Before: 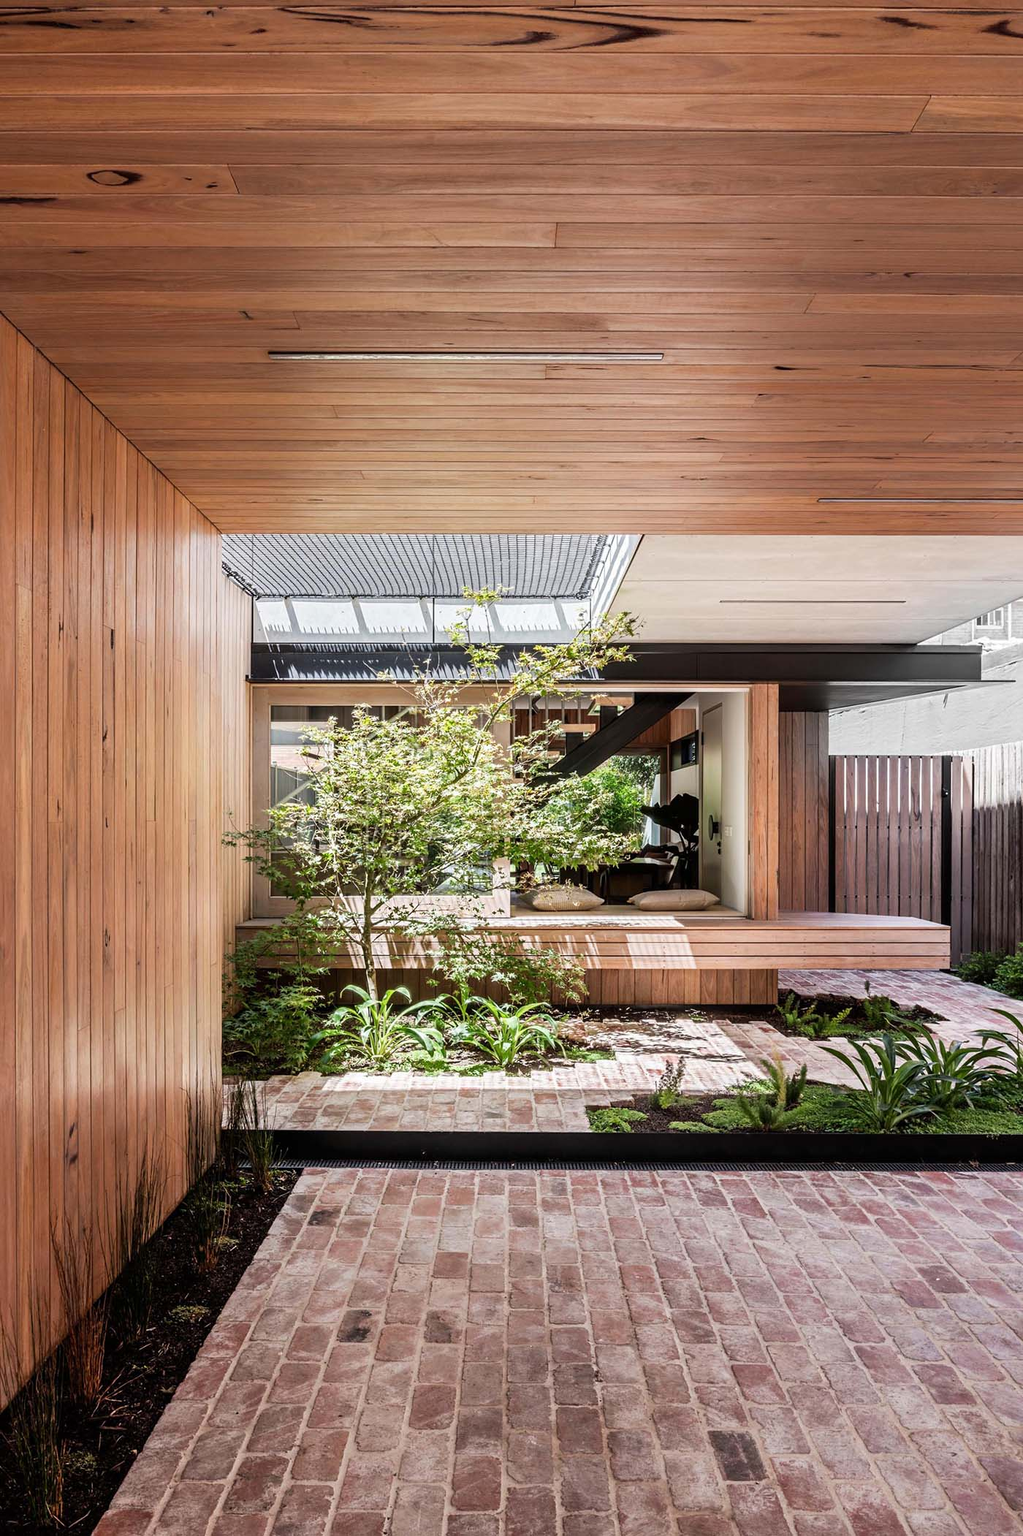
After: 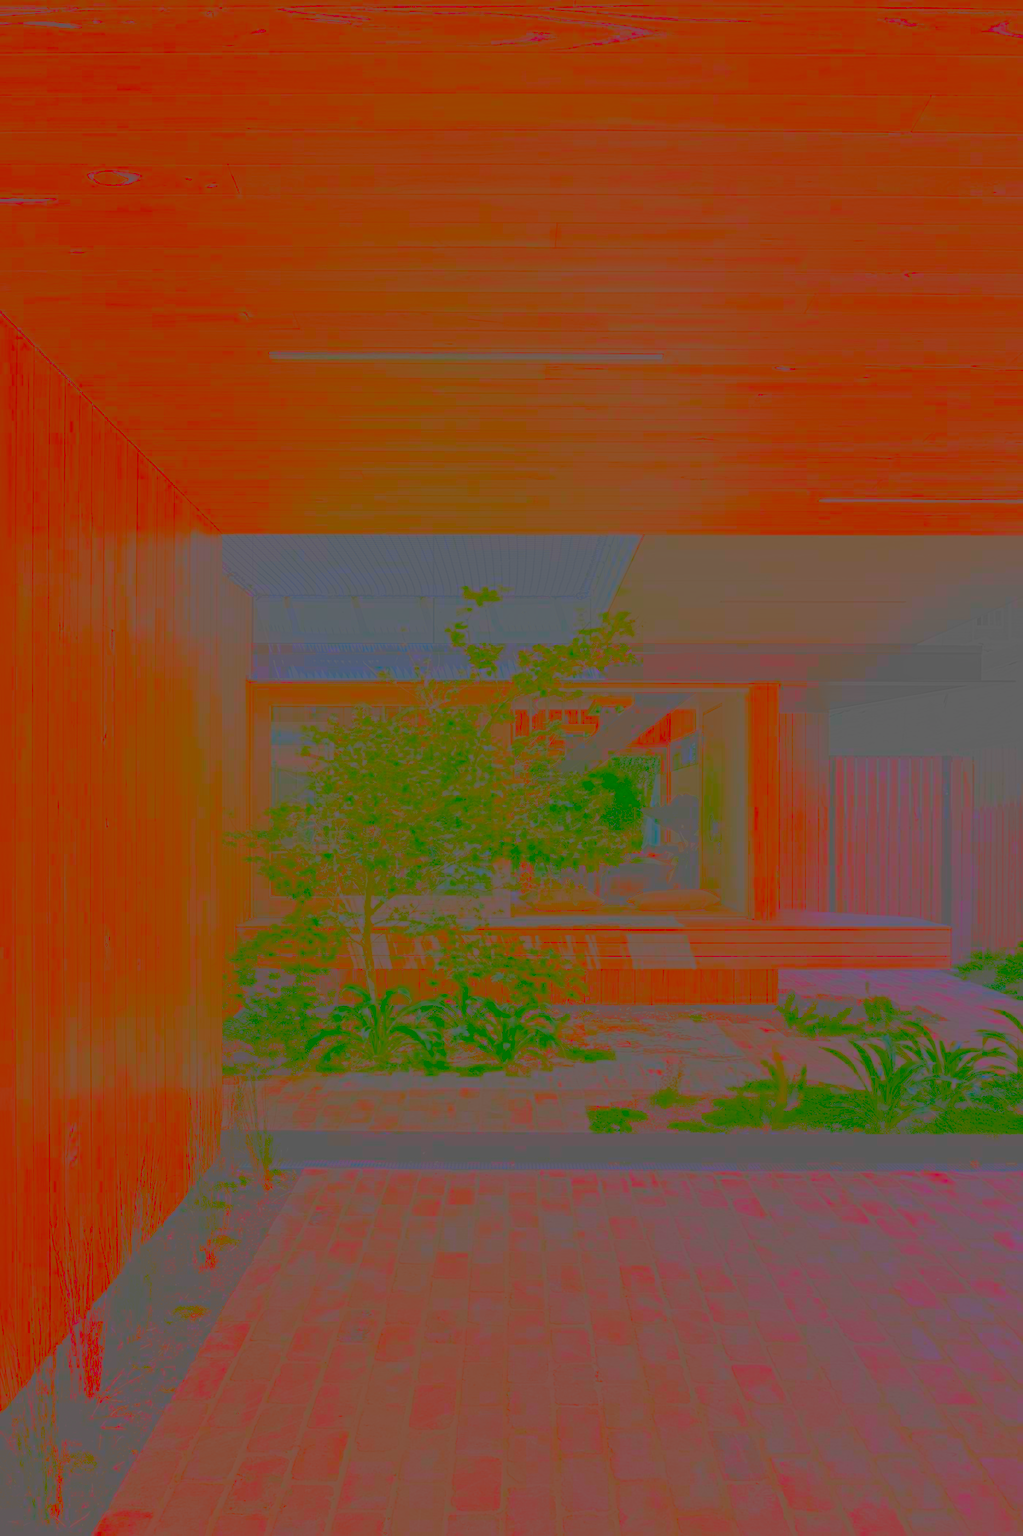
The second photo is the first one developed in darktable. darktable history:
sharpen: radius 2.619, amount 0.693
exposure: black level correction 0.012, exposure 0.698 EV, compensate highlight preservation false
contrast brightness saturation: contrast -0.973, brightness -0.164, saturation 0.769
